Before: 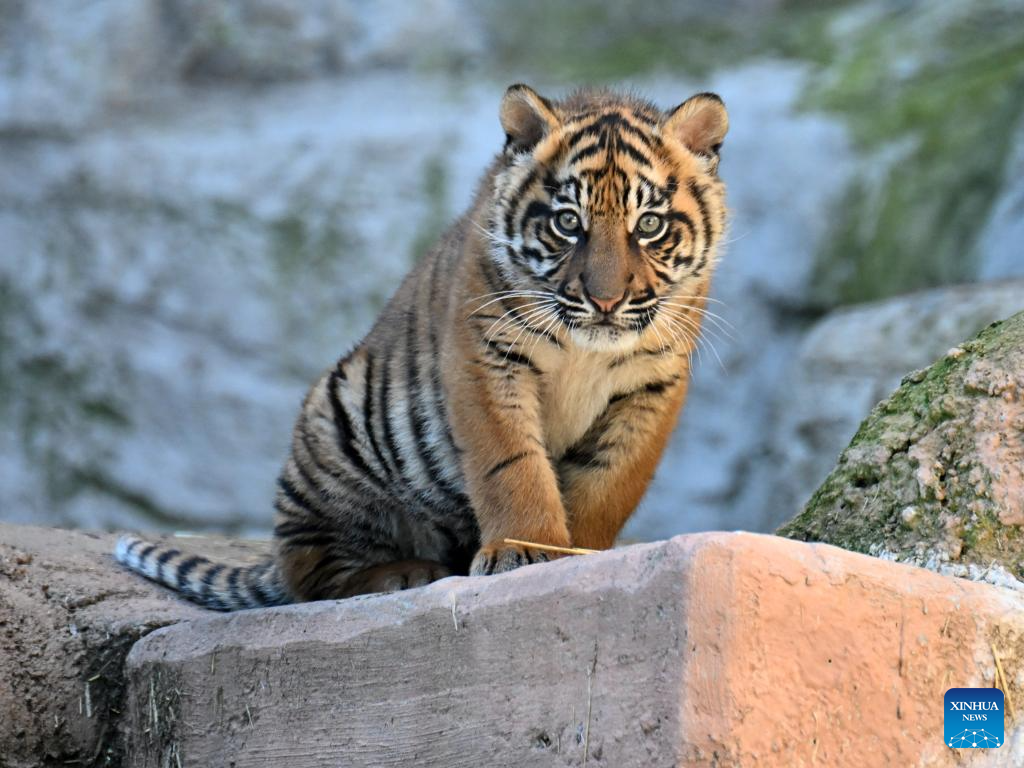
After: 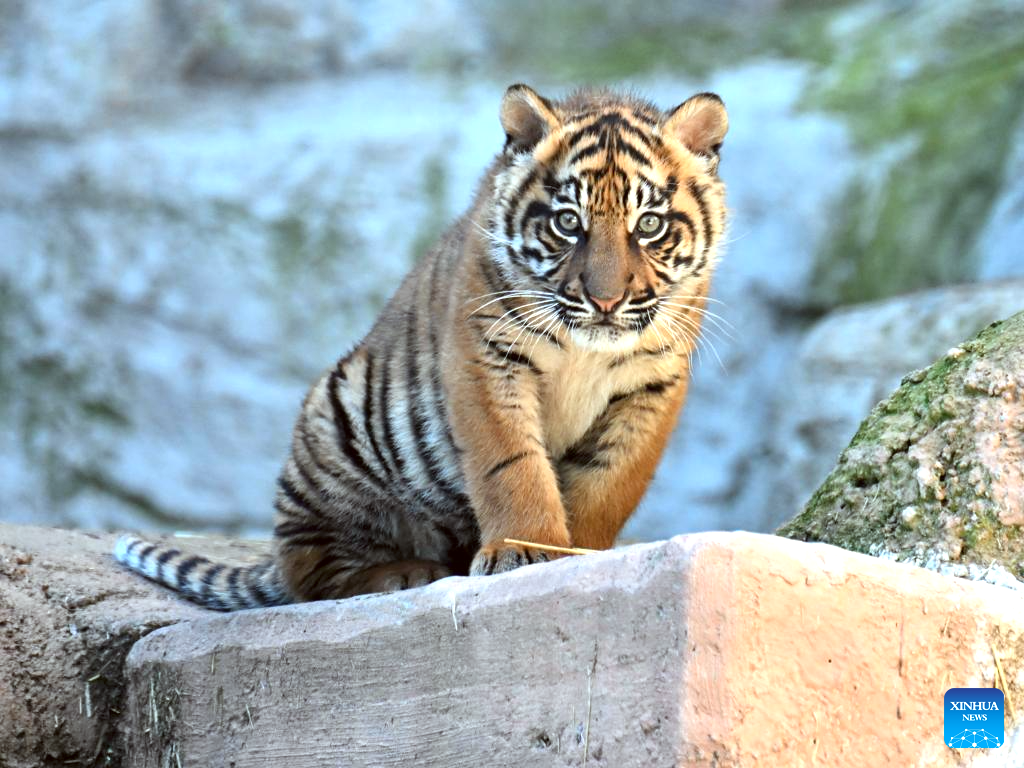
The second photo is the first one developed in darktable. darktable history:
color correction: highlights a* -4.98, highlights b* -3.76, shadows a* 3.83, shadows b* 4.08
exposure: black level correction 0, exposure 0.7 EV, compensate exposure bias true, compensate highlight preservation false
